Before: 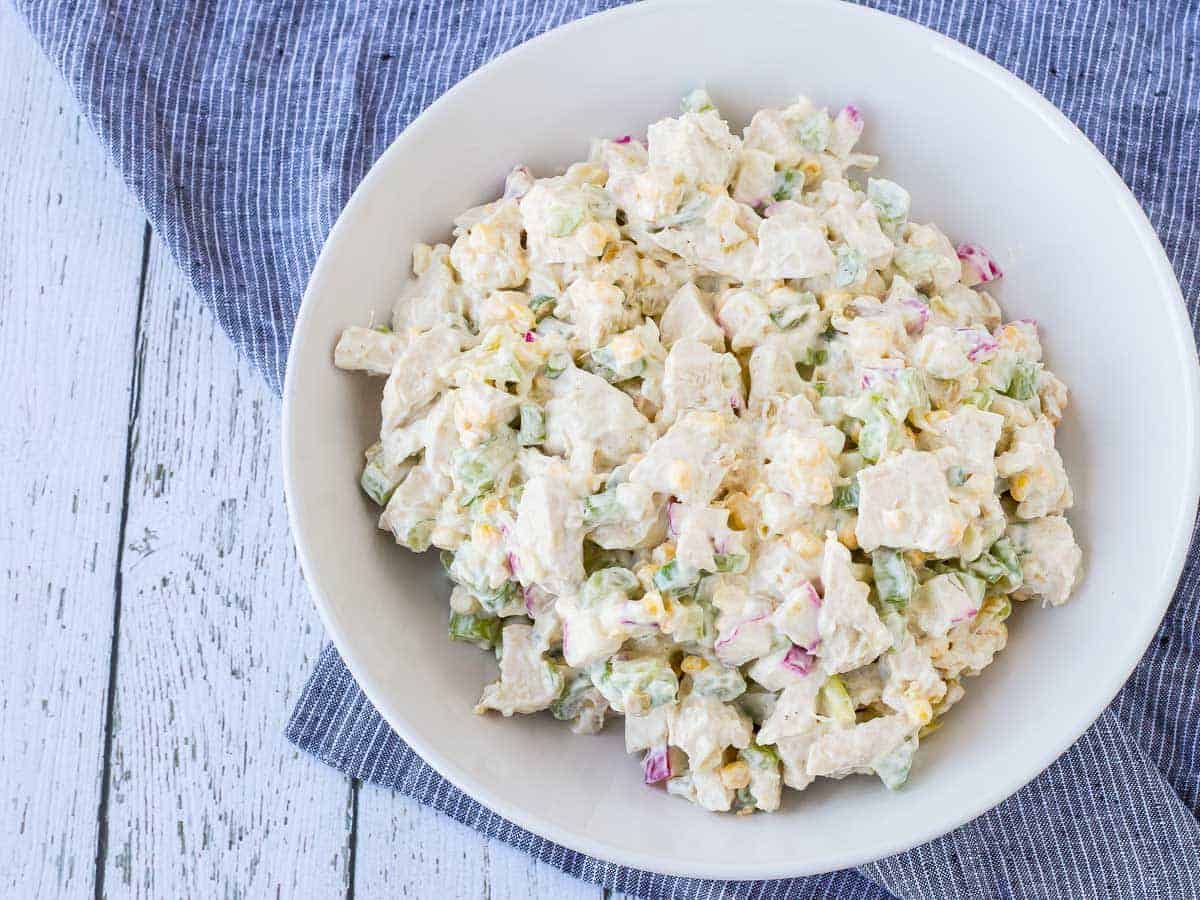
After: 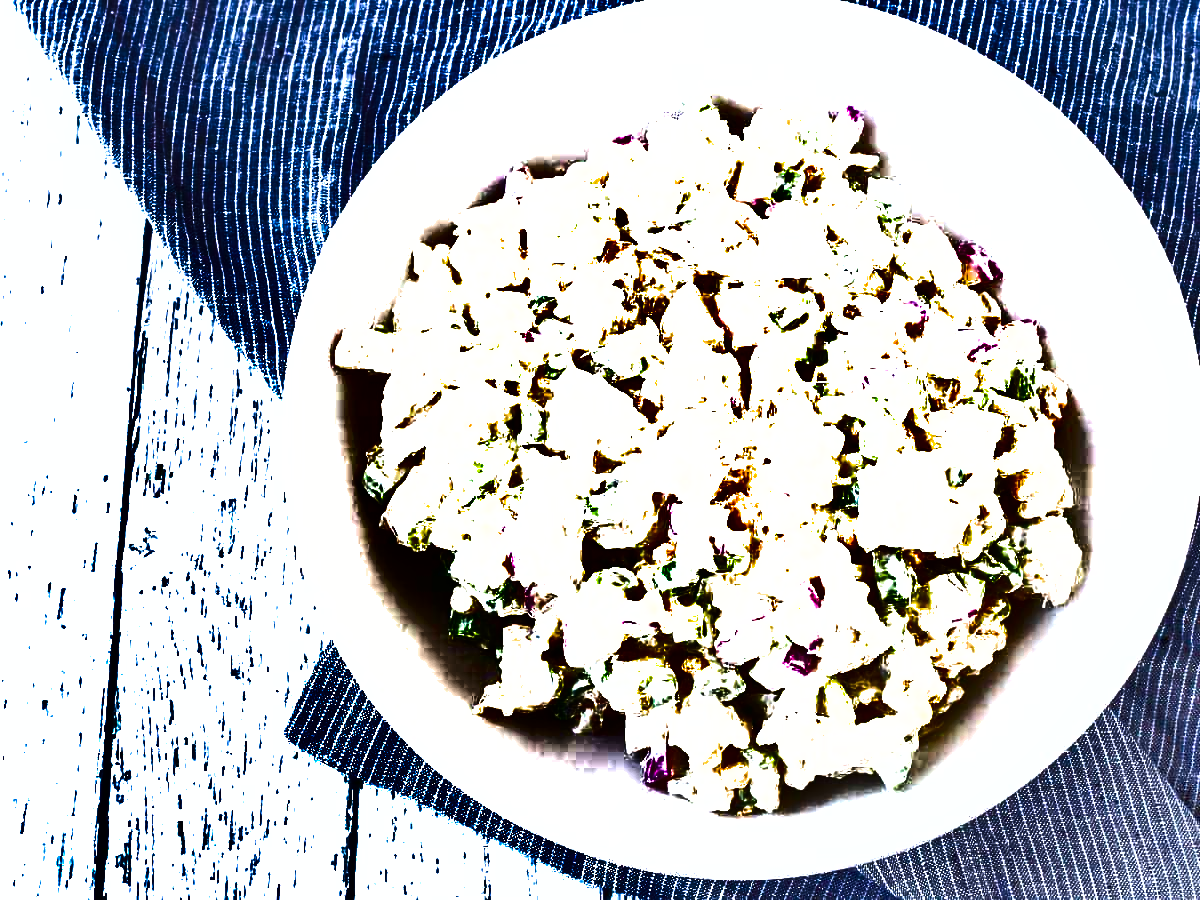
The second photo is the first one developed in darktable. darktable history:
exposure: exposure 1.148 EV, compensate highlight preservation false
shadows and highlights: radius 123.02, shadows 98.93, white point adjustment -2.84, highlights -99.21, soften with gaussian
tone equalizer: on, module defaults
